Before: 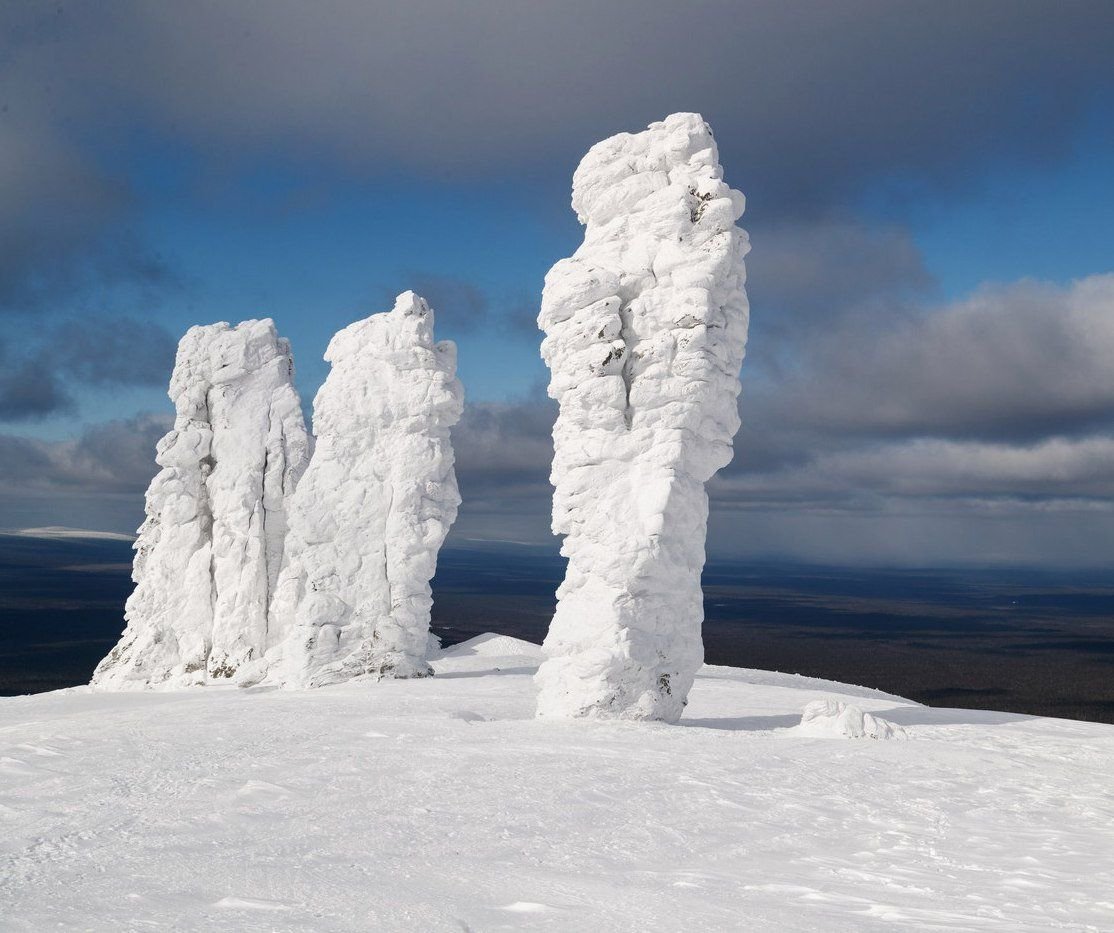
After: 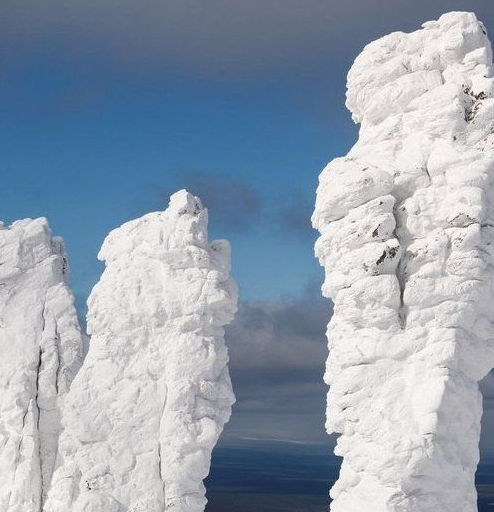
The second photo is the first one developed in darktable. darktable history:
crop: left 20.323%, top 10.845%, right 35.289%, bottom 34.22%
tone equalizer: edges refinement/feathering 500, mask exposure compensation -1.57 EV, preserve details no
